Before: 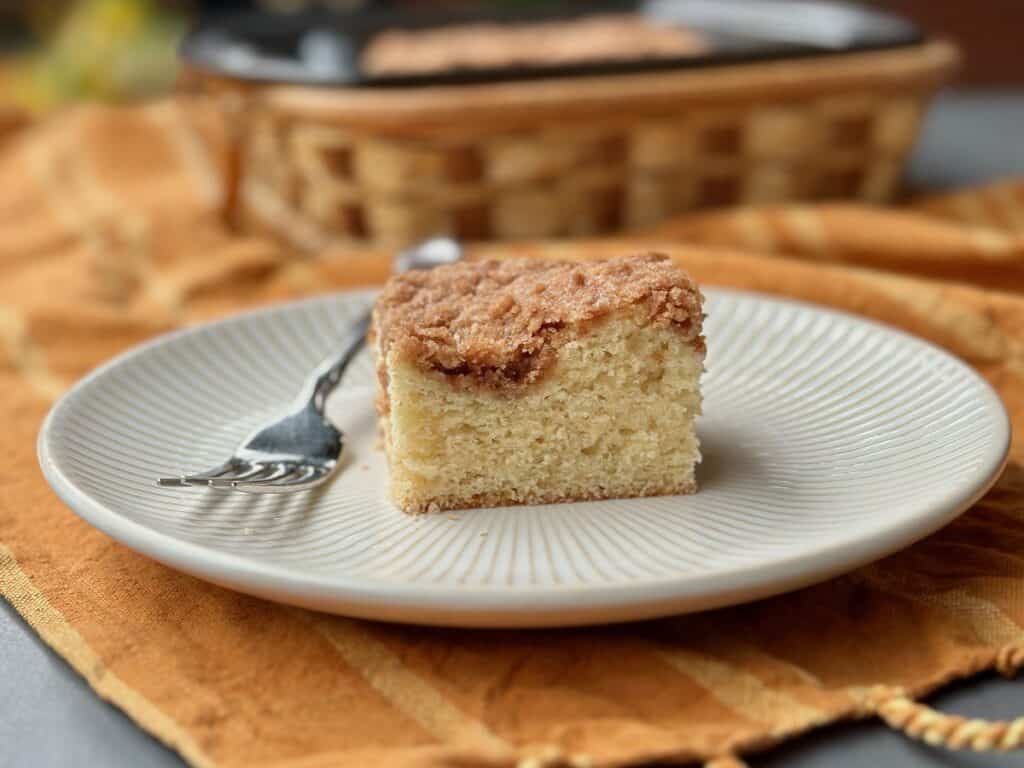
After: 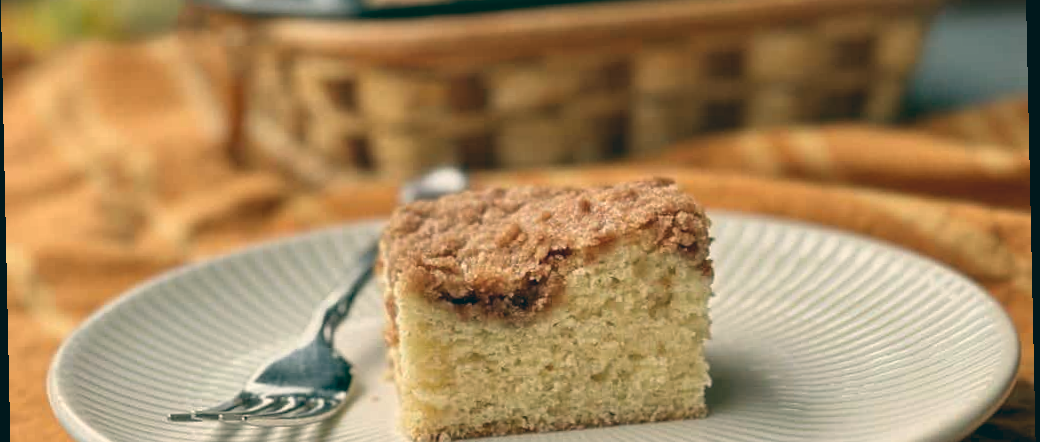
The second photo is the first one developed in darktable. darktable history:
color balance: lift [1.005, 0.99, 1.007, 1.01], gamma [1, 0.979, 1.011, 1.021], gain [0.923, 1.098, 1.025, 0.902], input saturation 90.45%, contrast 7.73%, output saturation 105.91%
crop and rotate: top 10.605%, bottom 33.274%
rotate and perspective: rotation -1.24°, automatic cropping off
